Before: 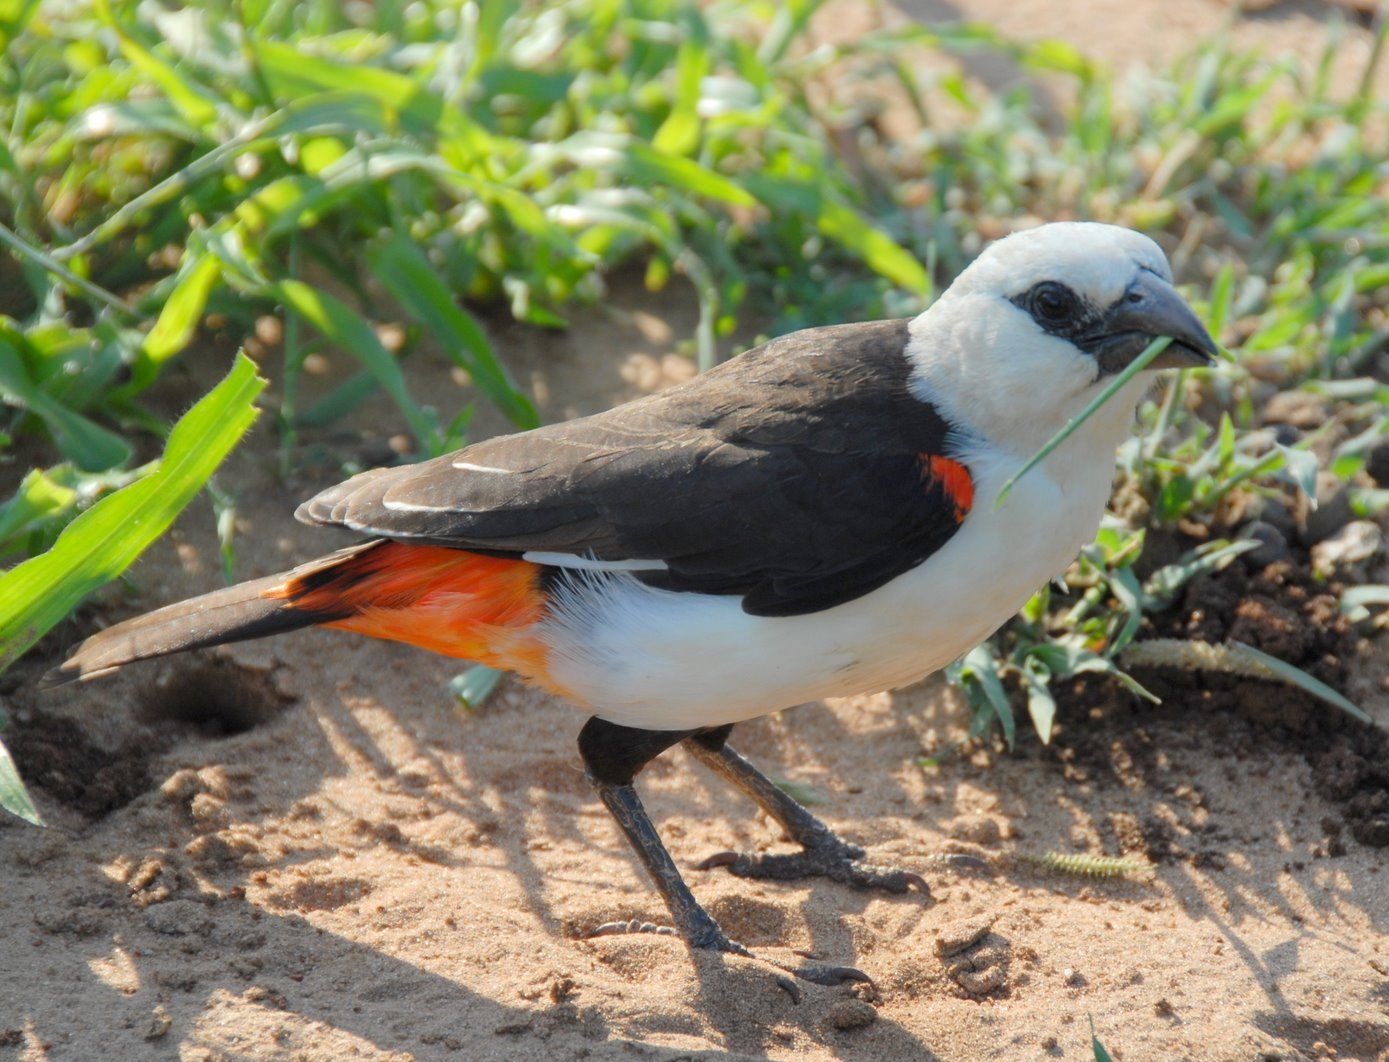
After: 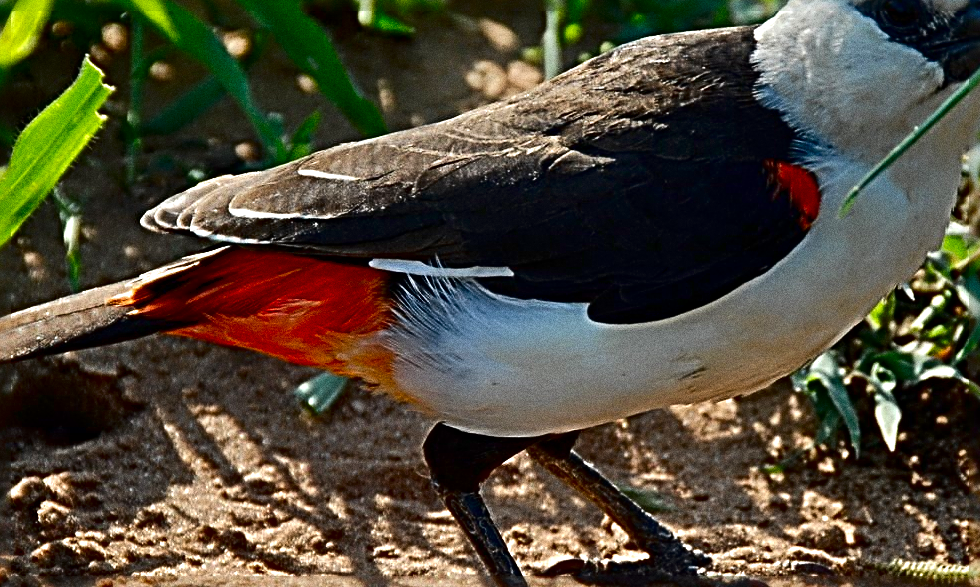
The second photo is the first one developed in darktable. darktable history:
grain: coarseness 9.61 ISO, strength 35.62%
sharpen: radius 4.001, amount 2
shadows and highlights: shadows 52.34, highlights -28.23, soften with gaussian
contrast brightness saturation: contrast 0.09, brightness -0.59, saturation 0.17
crop: left 11.123%, top 27.61%, right 18.3%, bottom 17.034%
